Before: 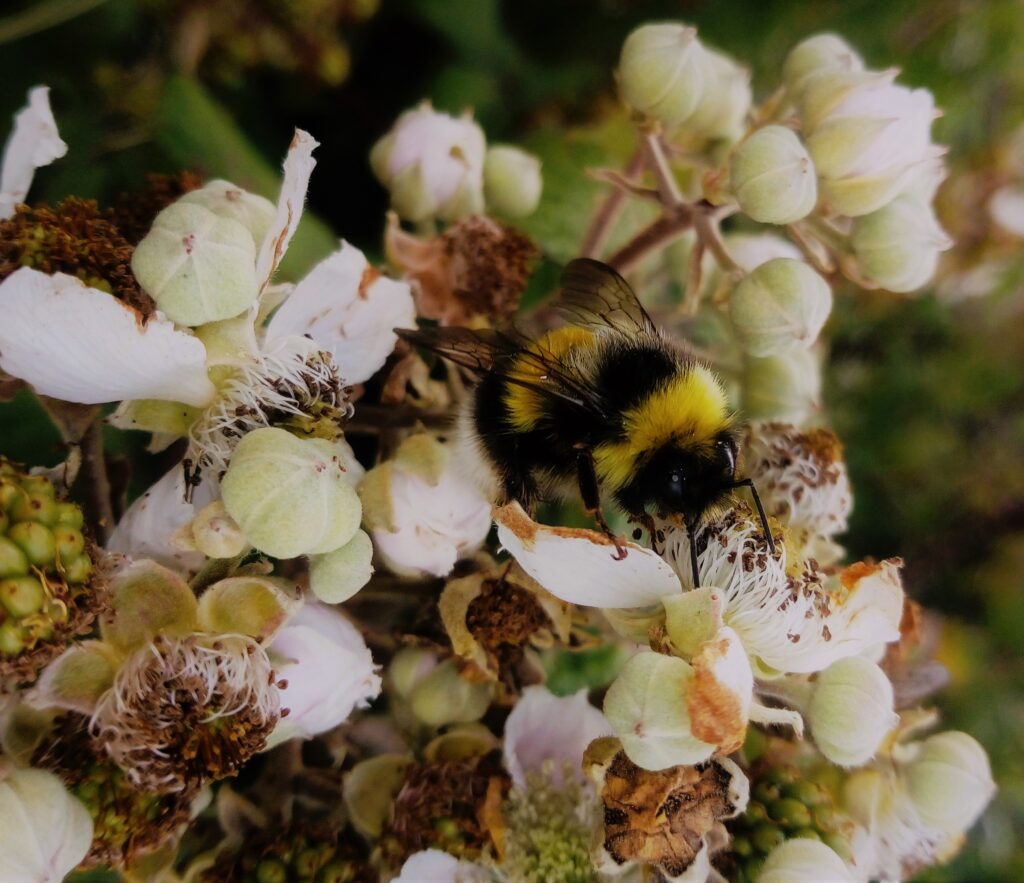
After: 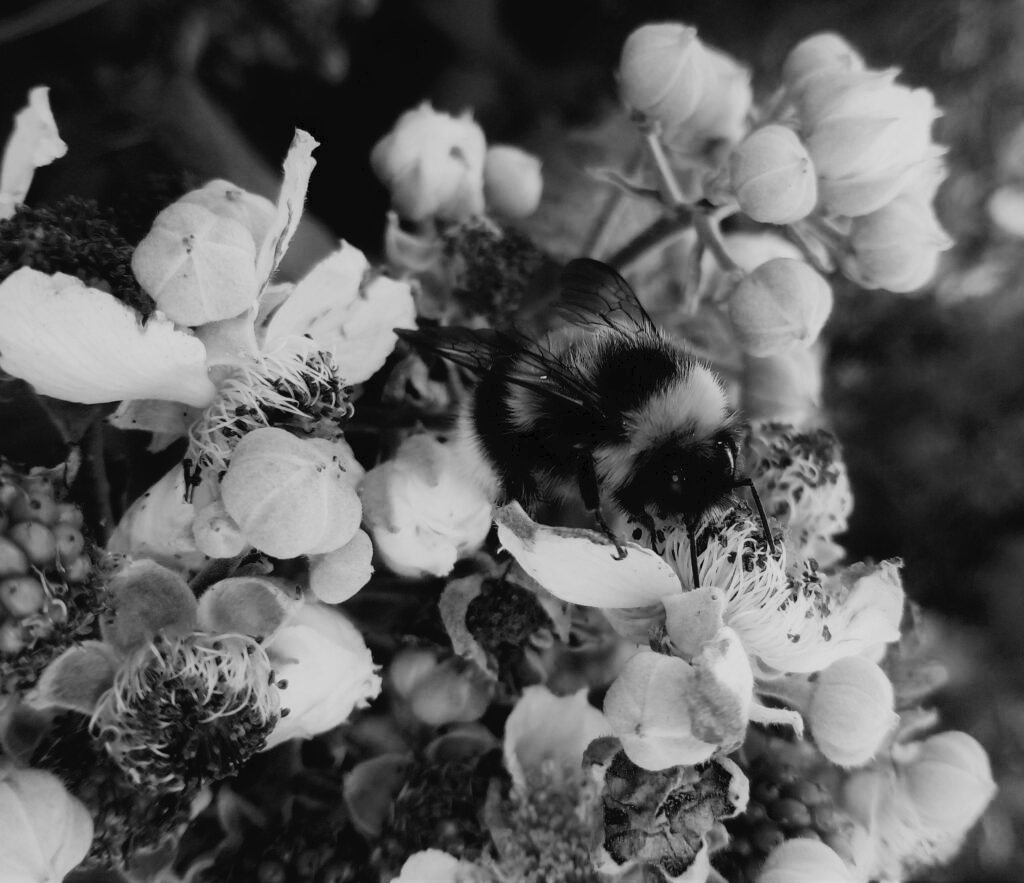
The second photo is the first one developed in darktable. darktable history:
color calibration: output gray [0.18, 0.41, 0.41, 0], gray › normalize channels true, illuminant same as pipeline (D50), adaptation XYZ, x 0.346, y 0.359, gamut compression 0
tone curve: curves: ch0 [(0, 0) (0.003, 0.031) (0.011, 0.033) (0.025, 0.036) (0.044, 0.045) (0.069, 0.06) (0.1, 0.079) (0.136, 0.109) (0.177, 0.15) (0.224, 0.192) (0.277, 0.262) (0.335, 0.347) (0.399, 0.433) (0.468, 0.528) (0.543, 0.624) (0.623, 0.705) (0.709, 0.788) (0.801, 0.865) (0.898, 0.933) (1, 1)], preserve colors none
